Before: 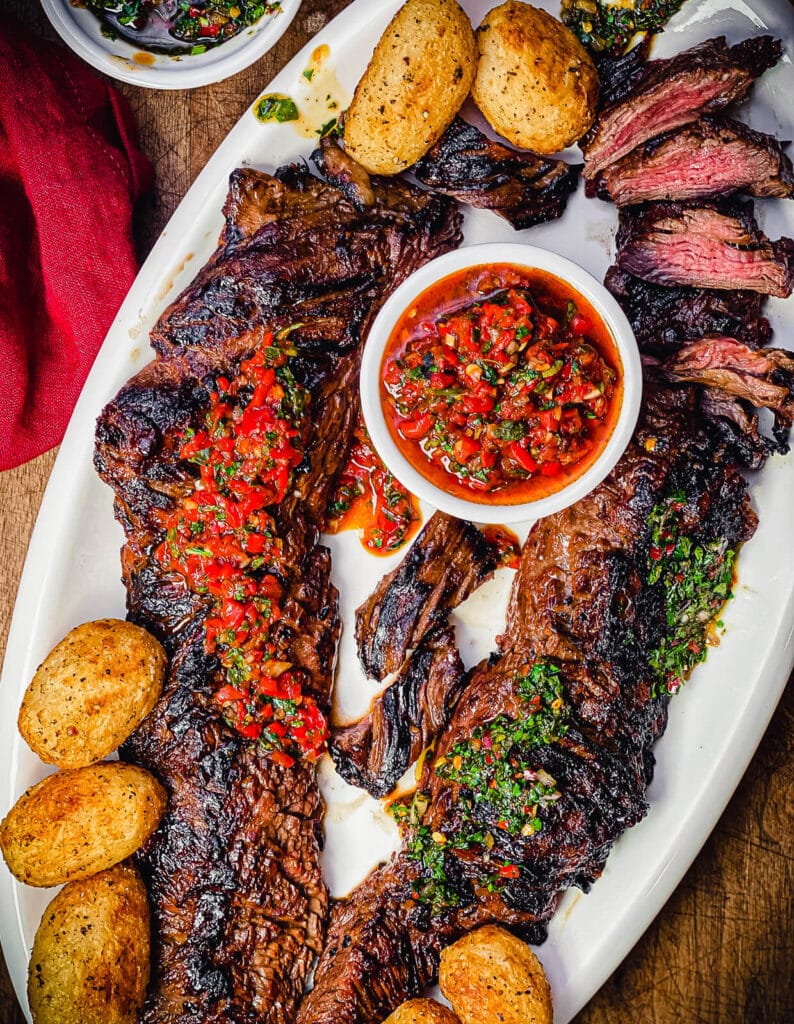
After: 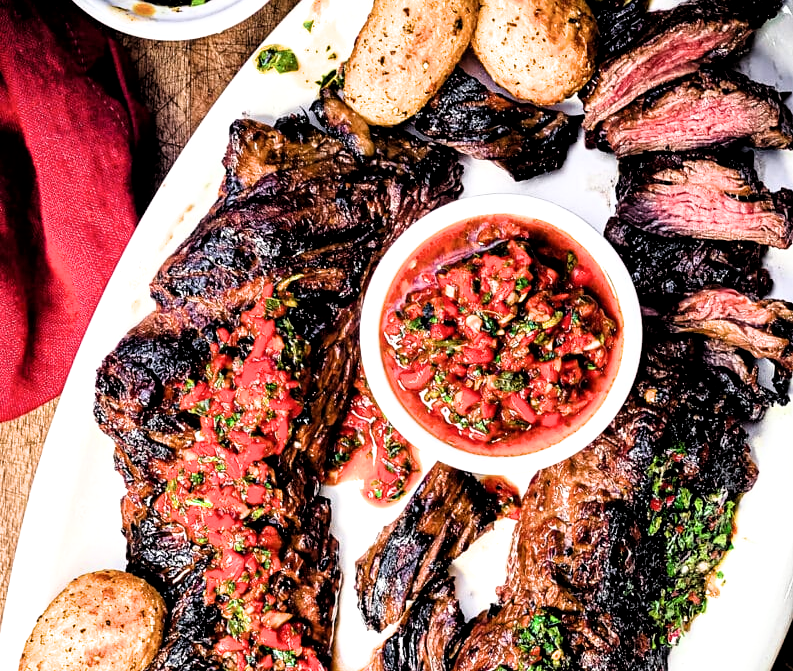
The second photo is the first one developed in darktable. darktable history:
crop and rotate: top 4.844%, bottom 29.587%
filmic rgb: black relative exposure -5.58 EV, white relative exposure 2.48 EV, target black luminance 0%, hardness 4.52, latitude 66.99%, contrast 1.442, shadows ↔ highlights balance -4.05%
local contrast: mode bilateral grid, contrast 20, coarseness 50, detail 119%, midtone range 0.2
exposure: exposure 0.565 EV, compensate highlight preservation false
